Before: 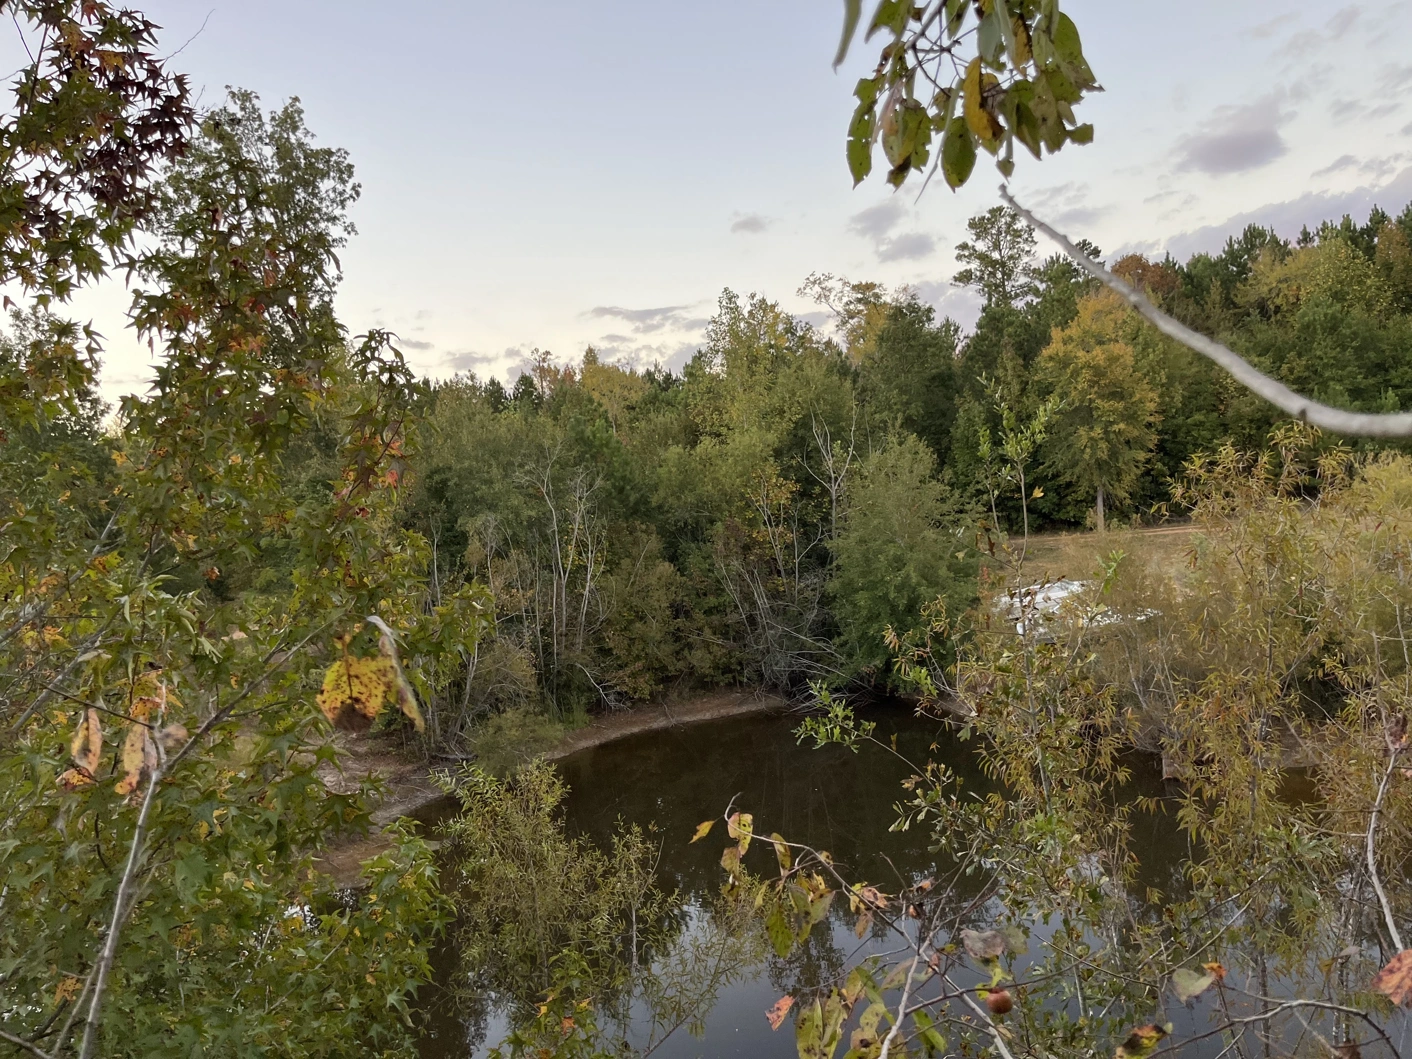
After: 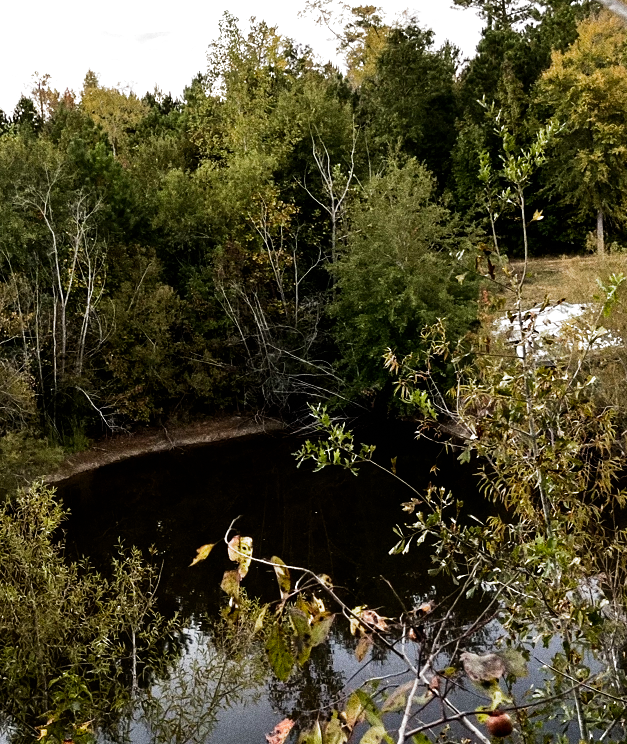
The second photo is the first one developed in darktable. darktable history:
tone equalizer: -8 EV -0.75 EV, -7 EV -0.7 EV, -6 EV -0.6 EV, -5 EV -0.4 EV, -3 EV 0.4 EV, -2 EV 0.6 EV, -1 EV 0.7 EV, +0 EV 0.75 EV, edges refinement/feathering 500, mask exposure compensation -1.57 EV, preserve details no
grain: coarseness 0.09 ISO, strength 40%
crop: left 35.432%, top 26.233%, right 20.145%, bottom 3.432%
filmic rgb: black relative exposure -8.2 EV, white relative exposure 2.2 EV, threshold 3 EV, hardness 7.11, latitude 75%, contrast 1.325, highlights saturation mix -2%, shadows ↔ highlights balance 30%, preserve chrominance no, color science v5 (2021), contrast in shadows safe, contrast in highlights safe, enable highlight reconstruction true
